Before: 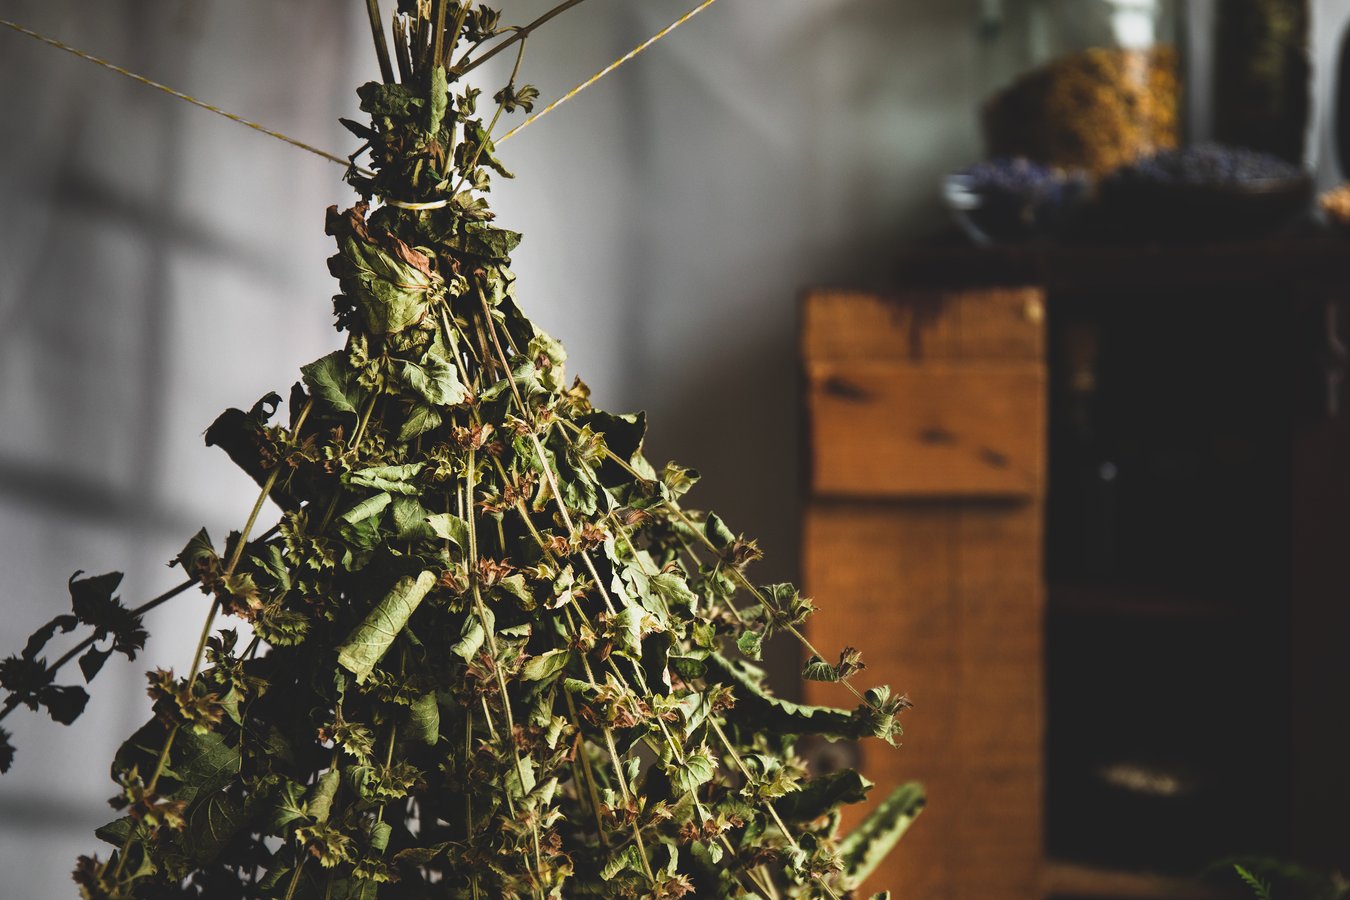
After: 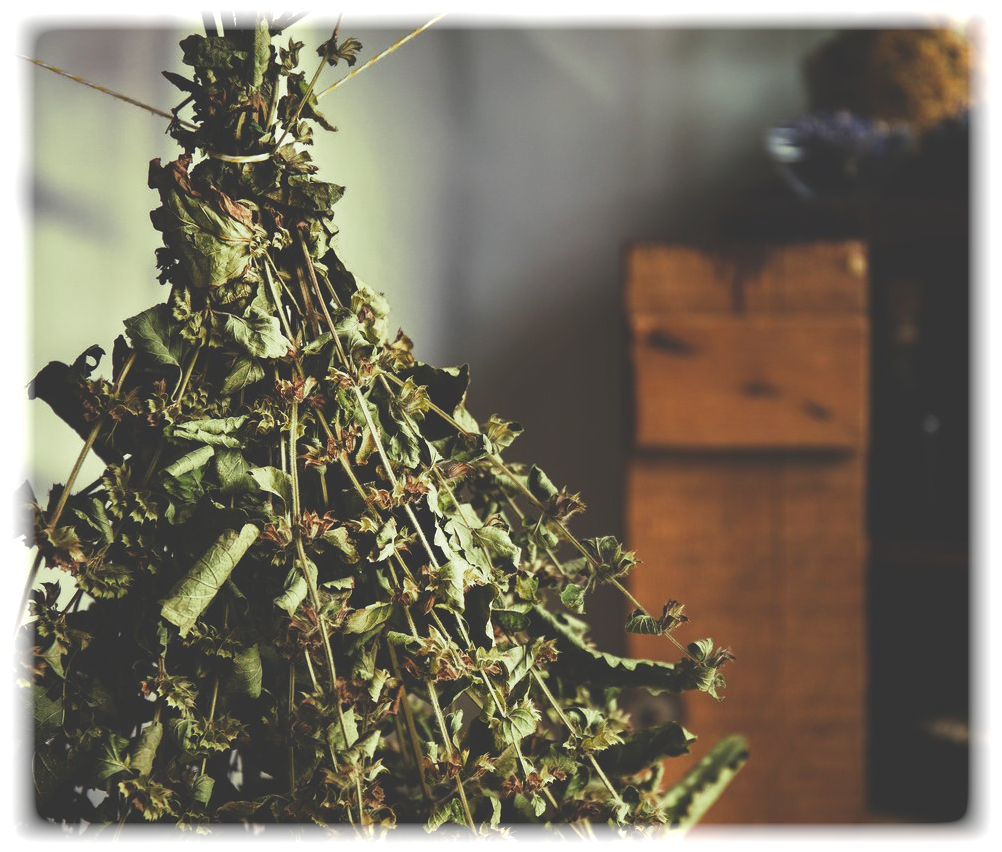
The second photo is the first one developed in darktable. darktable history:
split-toning: shadows › hue 290.82°, shadows › saturation 0.34, highlights › saturation 0.38, balance 0, compress 50%
vignetting: fall-off start 93%, fall-off radius 5%, brightness 1, saturation -0.49, automatic ratio true, width/height ratio 1.332, shape 0.04, unbound false
exposure: black level correction -0.023, exposure -0.039 EV, compensate highlight preservation false
crop and rotate: left 13.15%, top 5.251%, right 12.609%
